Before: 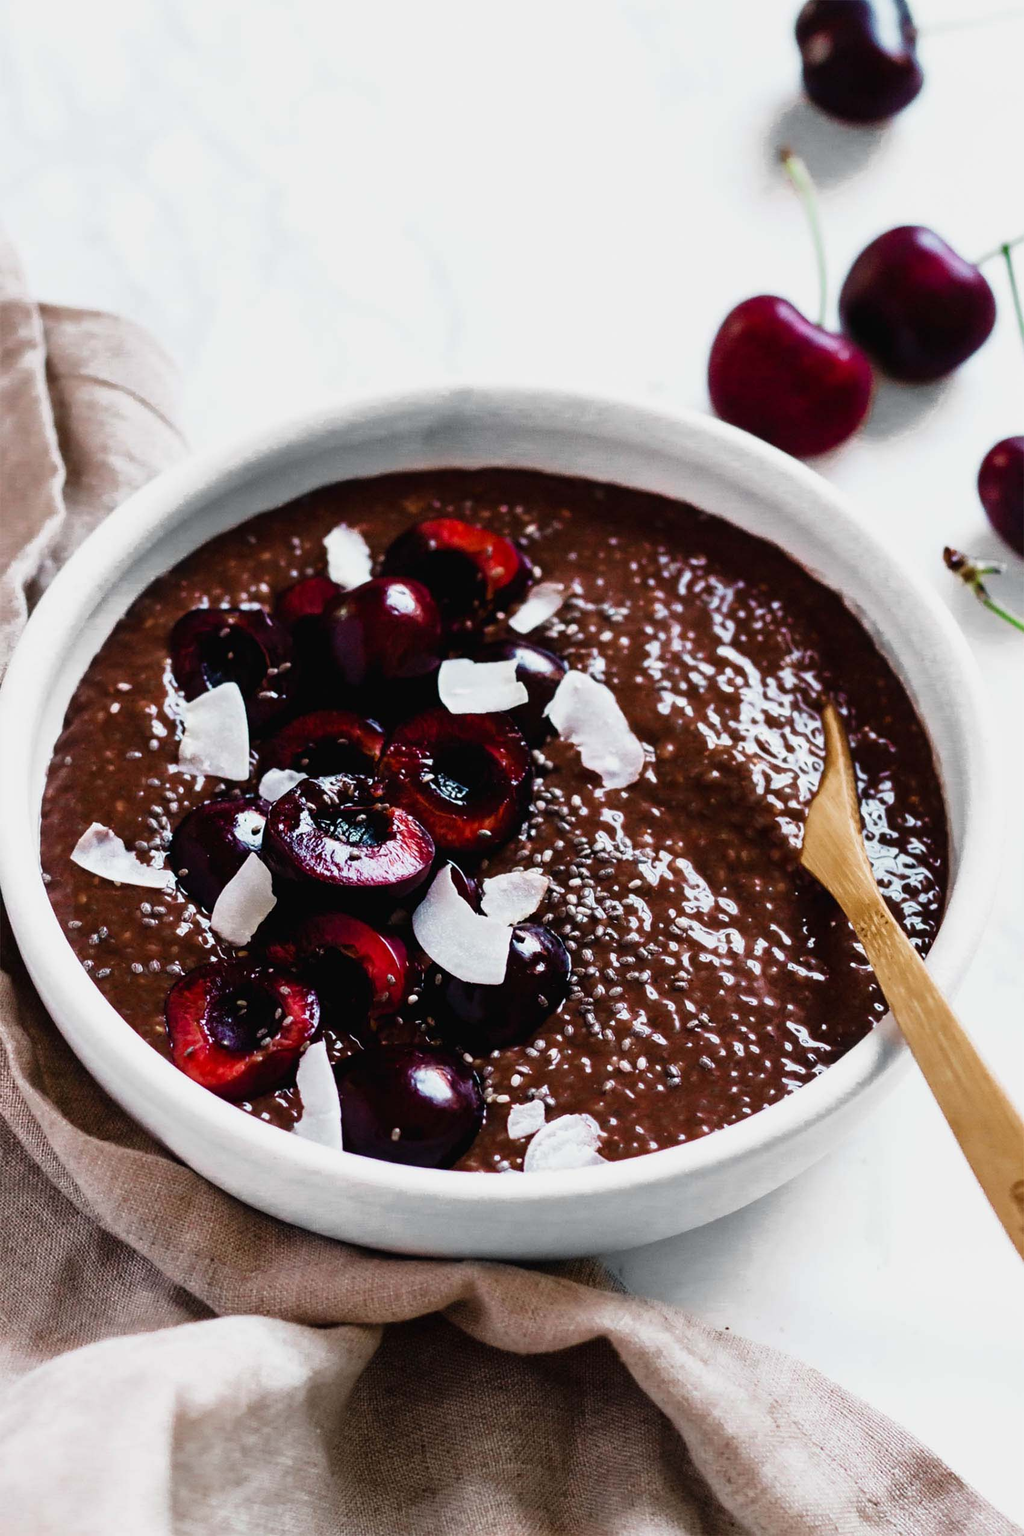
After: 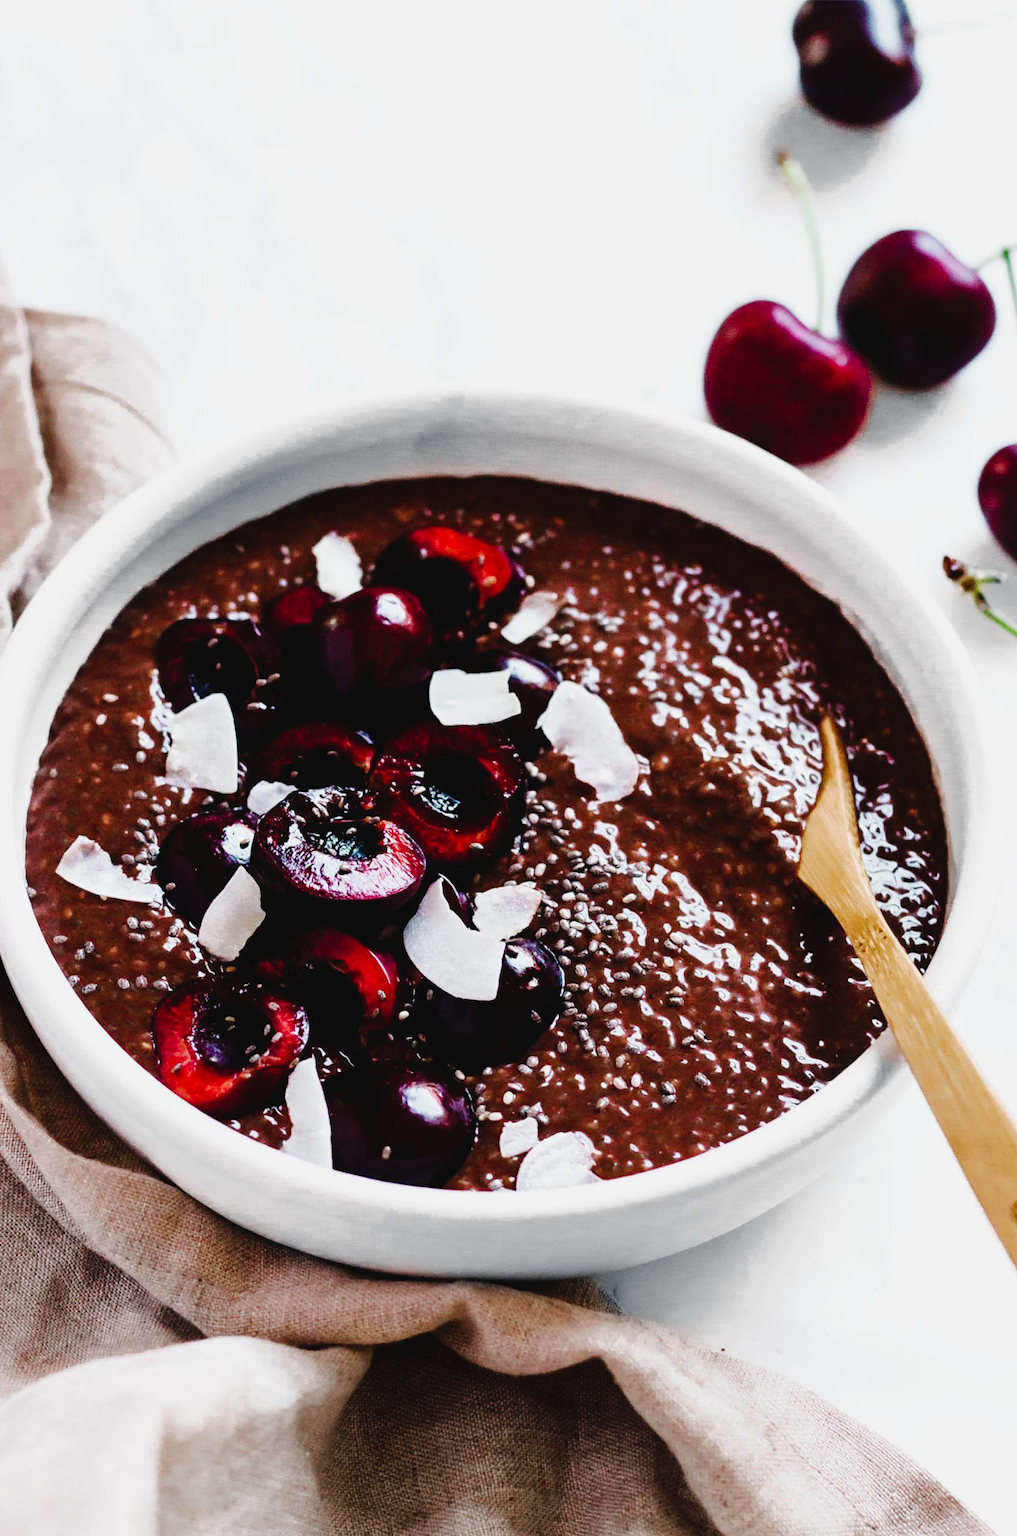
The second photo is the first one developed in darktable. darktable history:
tone curve: curves: ch0 [(0, 0) (0.003, 0.035) (0.011, 0.035) (0.025, 0.035) (0.044, 0.046) (0.069, 0.063) (0.1, 0.084) (0.136, 0.123) (0.177, 0.174) (0.224, 0.232) (0.277, 0.304) (0.335, 0.387) (0.399, 0.476) (0.468, 0.566) (0.543, 0.639) (0.623, 0.714) (0.709, 0.776) (0.801, 0.851) (0.898, 0.921) (1, 1)], preserve colors none
crop and rotate: left 1.644%, right 0.566%, bottom 1.565%
